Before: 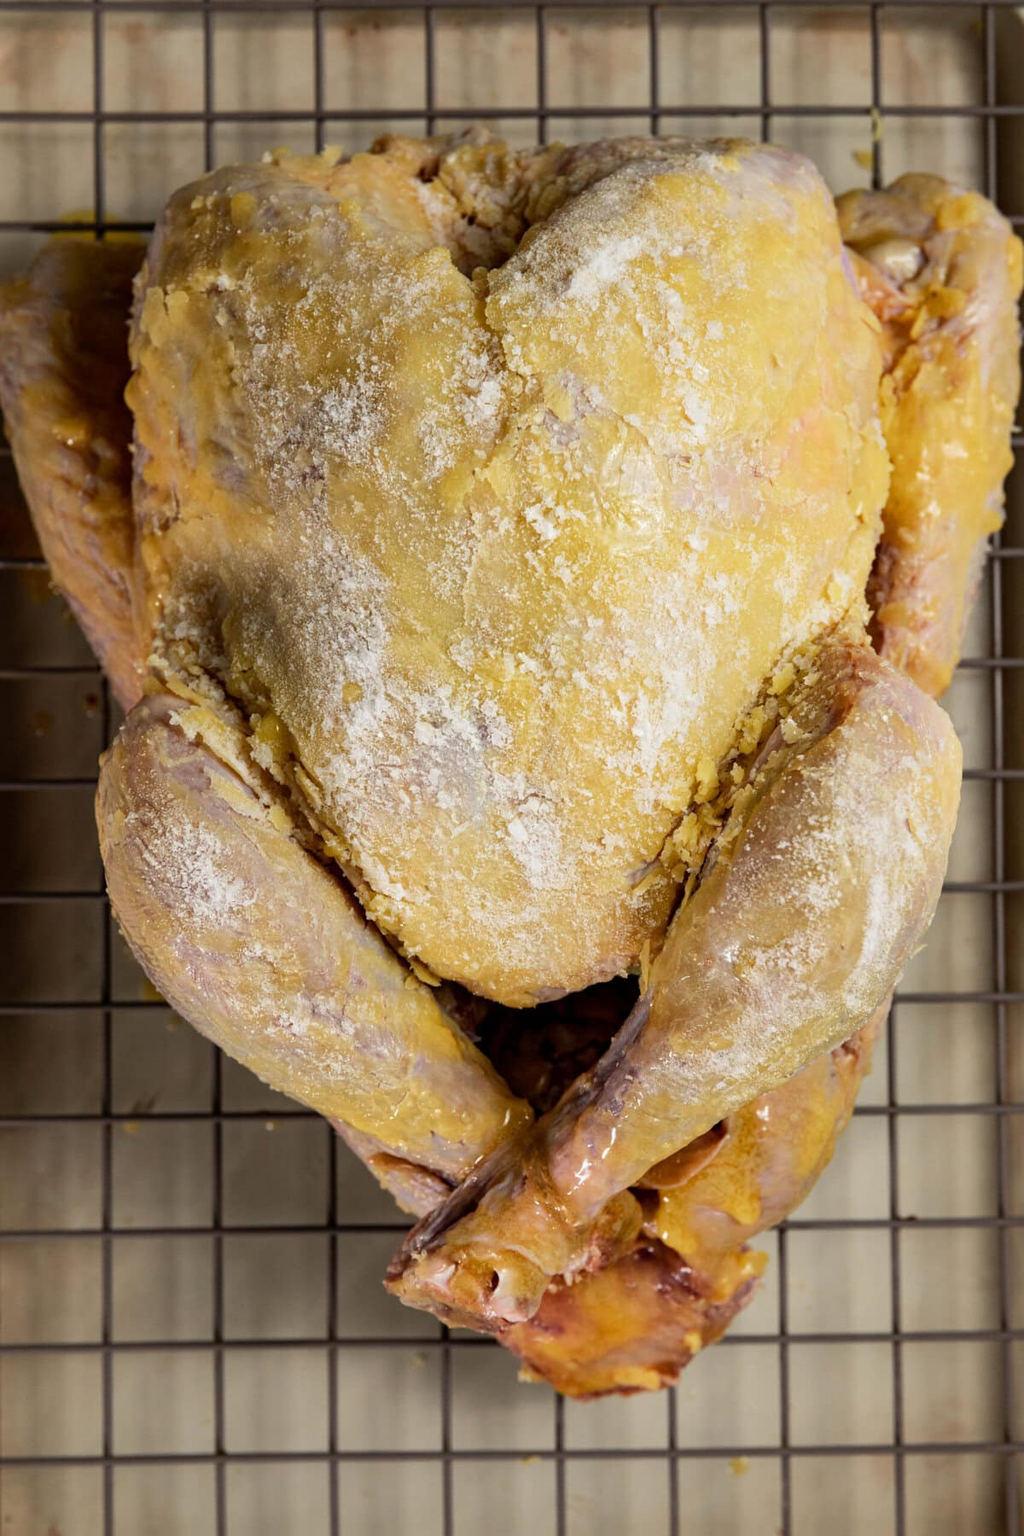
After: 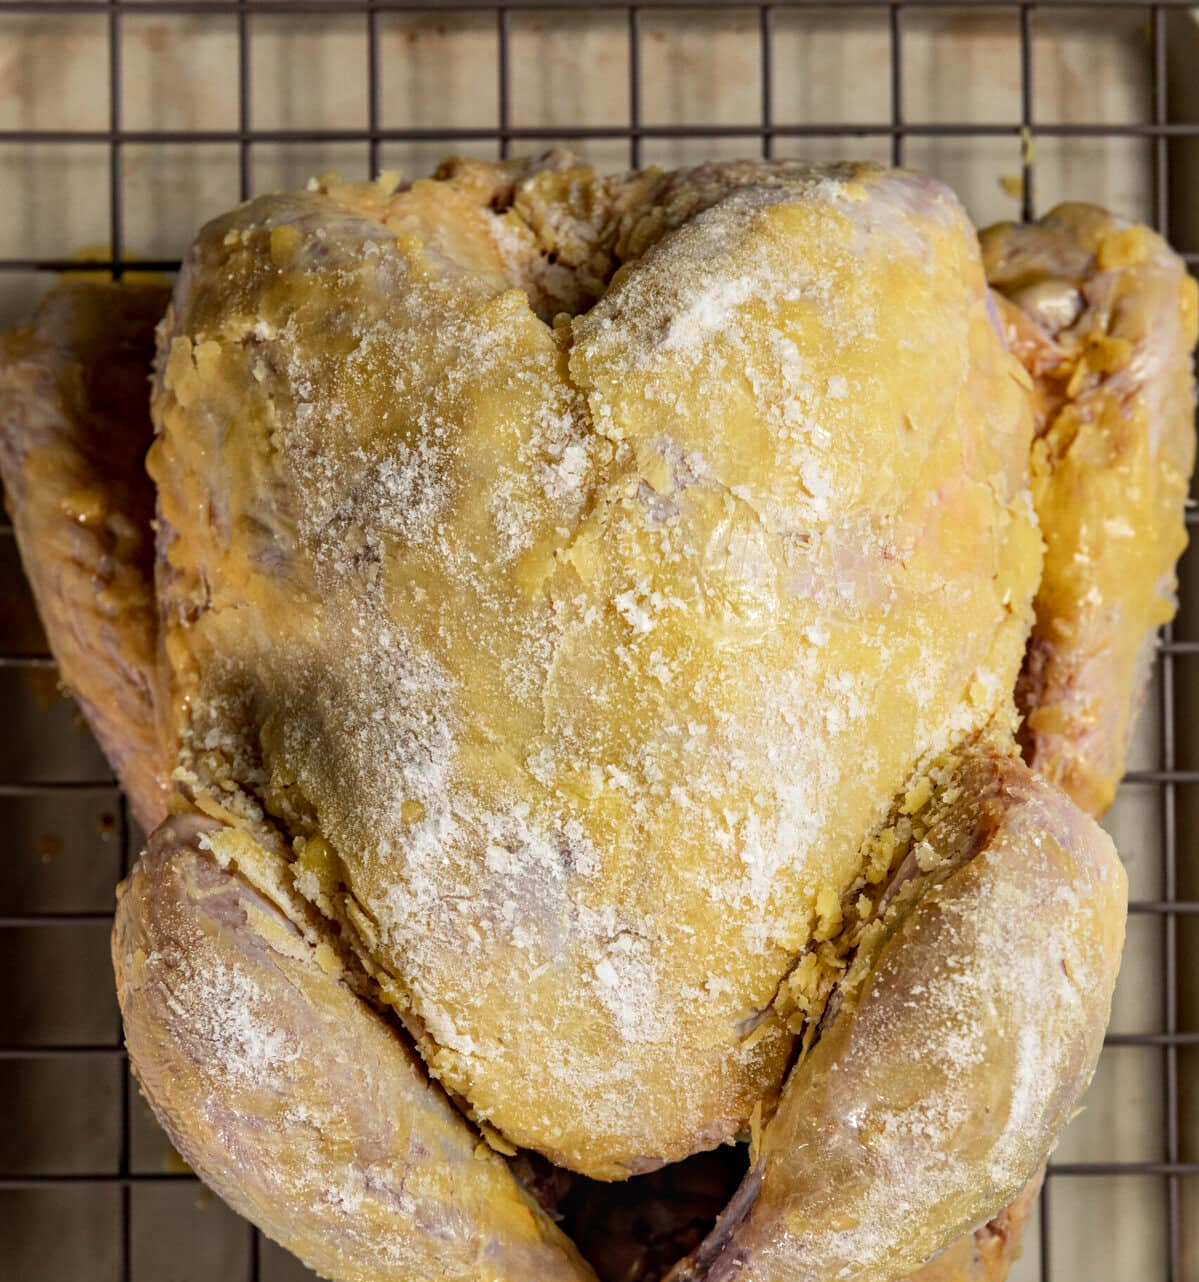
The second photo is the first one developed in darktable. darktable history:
crop: right 0.001%, bottom 28.755%
local contrast: on, module defaults
